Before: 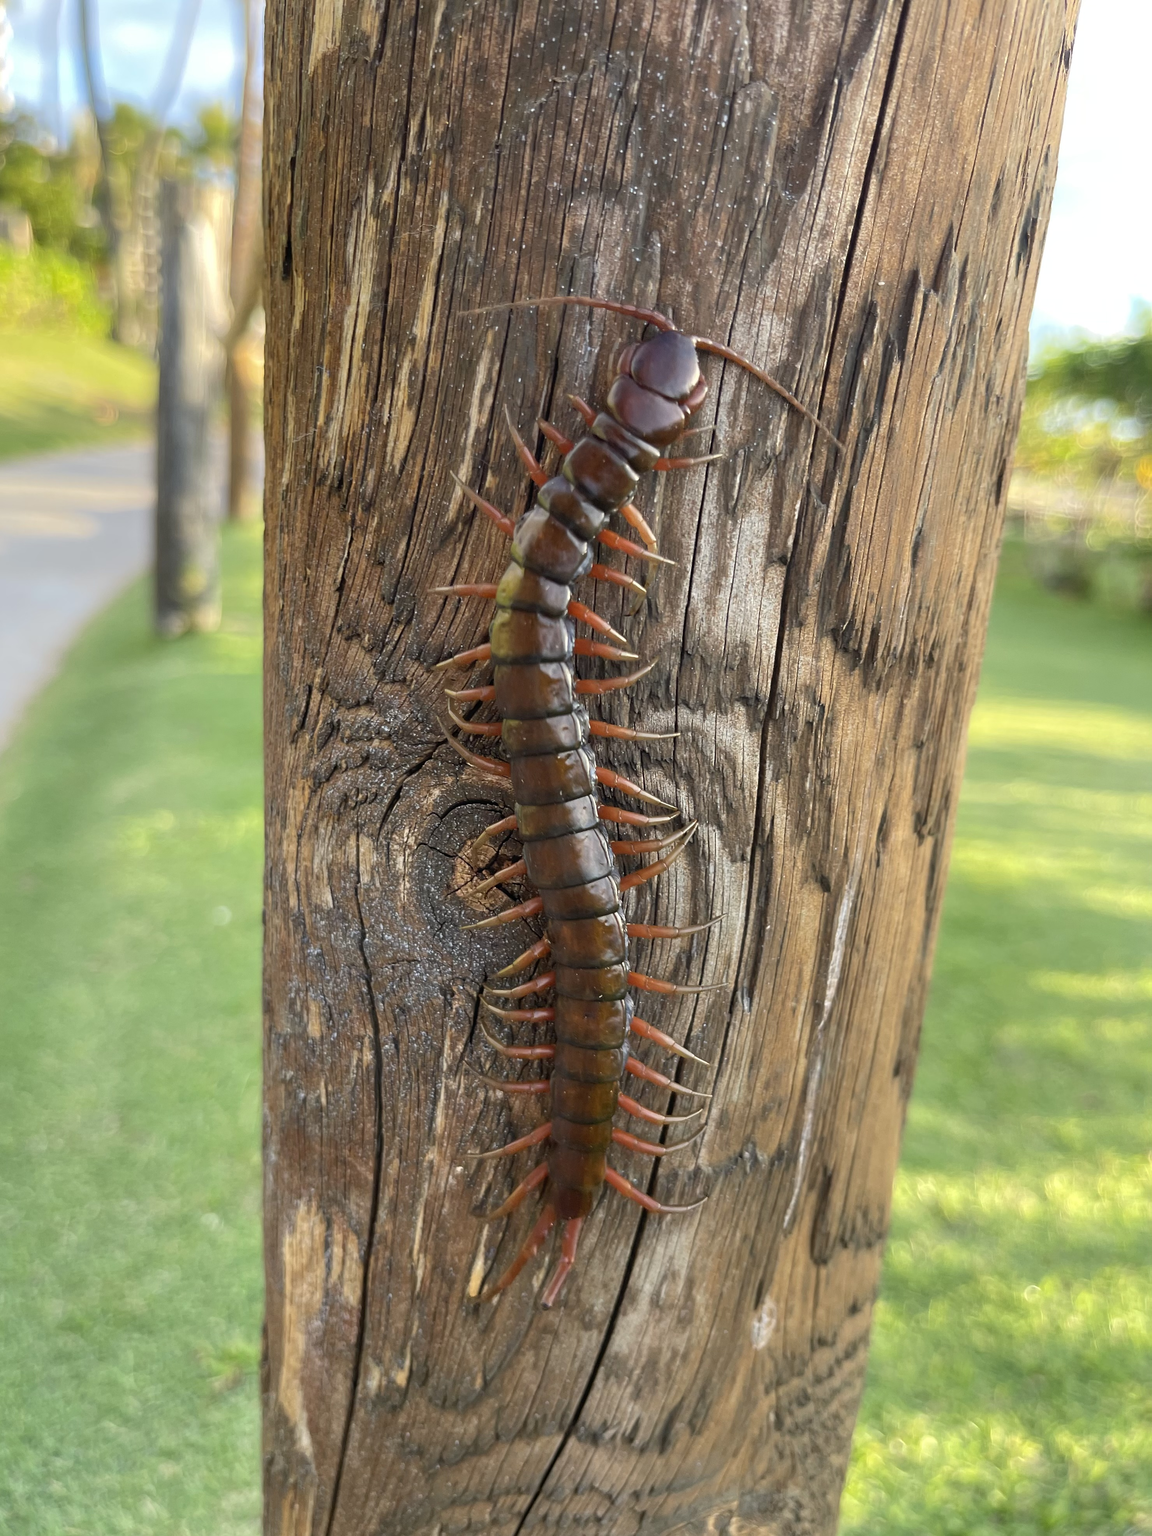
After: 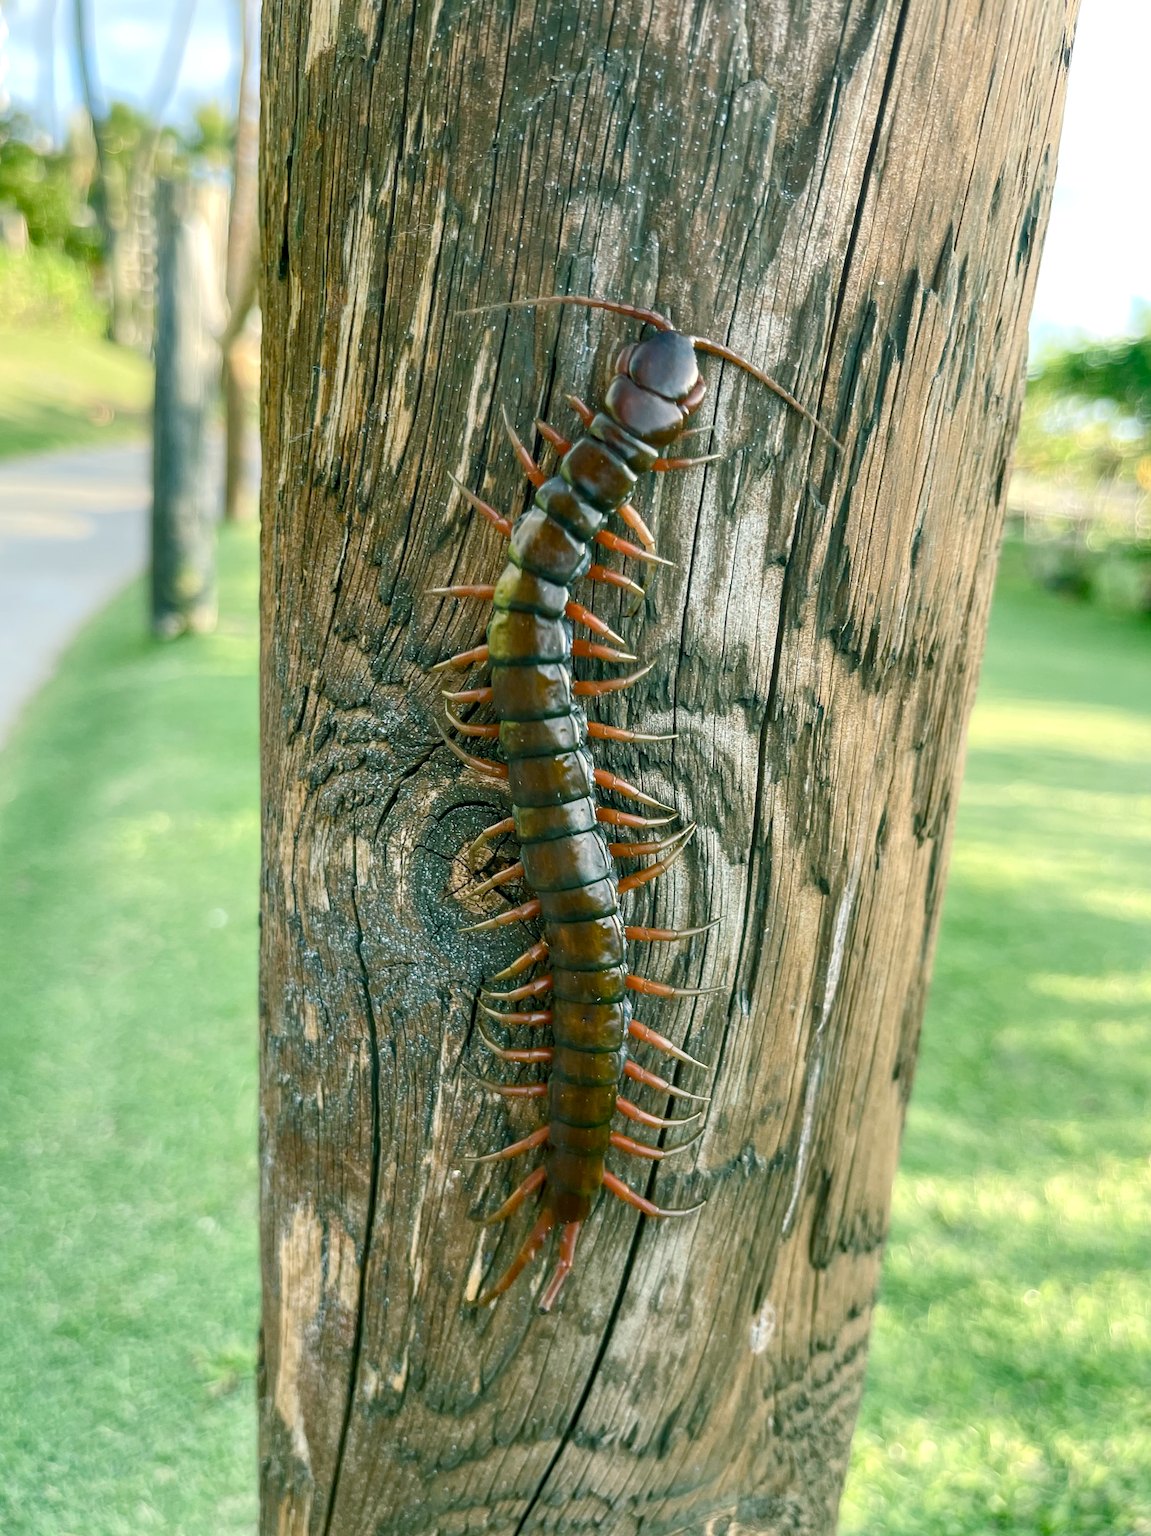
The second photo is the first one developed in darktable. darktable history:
local contrast: on, module defaults
crop and rotate: left 0.478%, top 0.128%, bottom 0.317%
tone curve: curves: ch0 [(0.016, 0.023) (0.248, 0.252) (0.732, 0.797) (1, 1)], color space Lab, independent channels, preserve colors none
color balance rgb: shadows lift › chroma 2.042%, shadows lift › hue 136.18°, power › chroma 2.131%, power › hue 169.03°, perceptual saturation grading › global saturation 20%, perceptual saturation grading › highlights -50.516%, perceptual saturation grading › shadows 31.198%
